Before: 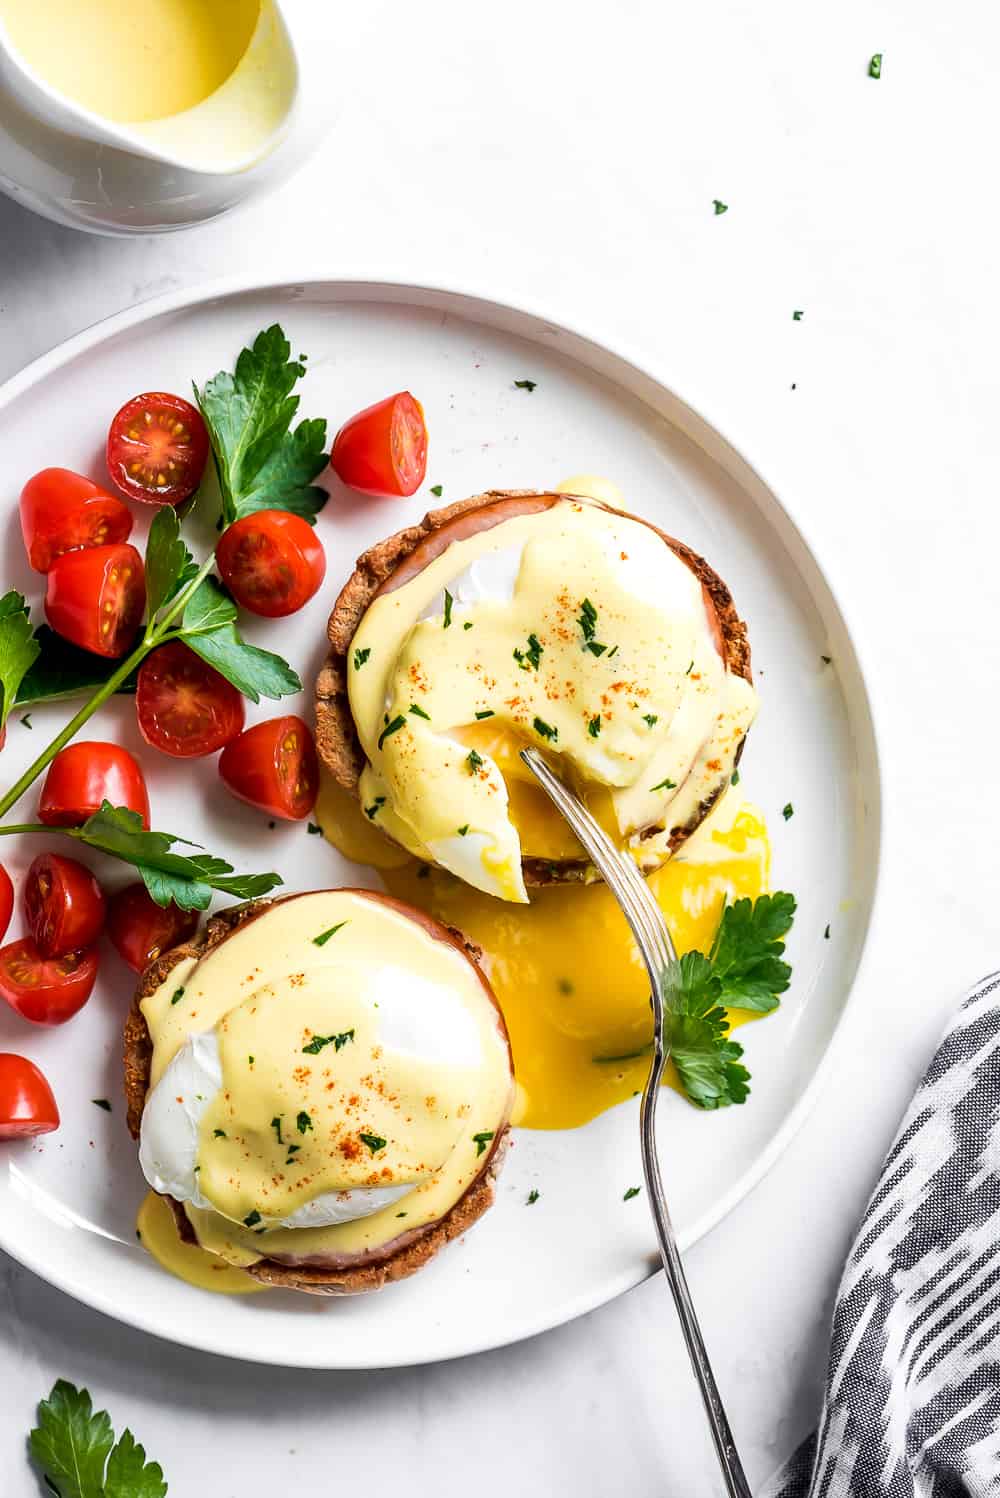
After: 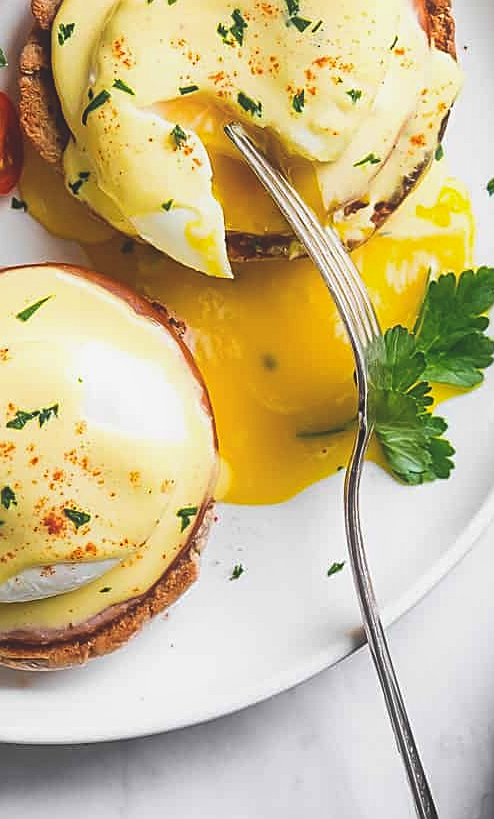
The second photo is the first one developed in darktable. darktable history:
exposure: black level correction -0.015, exposure -0.125 EV, compensate highlight preservation false
crop: left 29.672%, top 41.786%, right 20.851%, bottom 3.487%
sharpen: on, module defaults
contrast equalizer: y [[0.439, 0.44, 0.442, 0.457, 0.493, 0.498], [0.5 ×6], [0.5 ×6], [0 ×6], [0 ×6]], mix 0.76
haze removal: compatibility mode true, adaptive false
